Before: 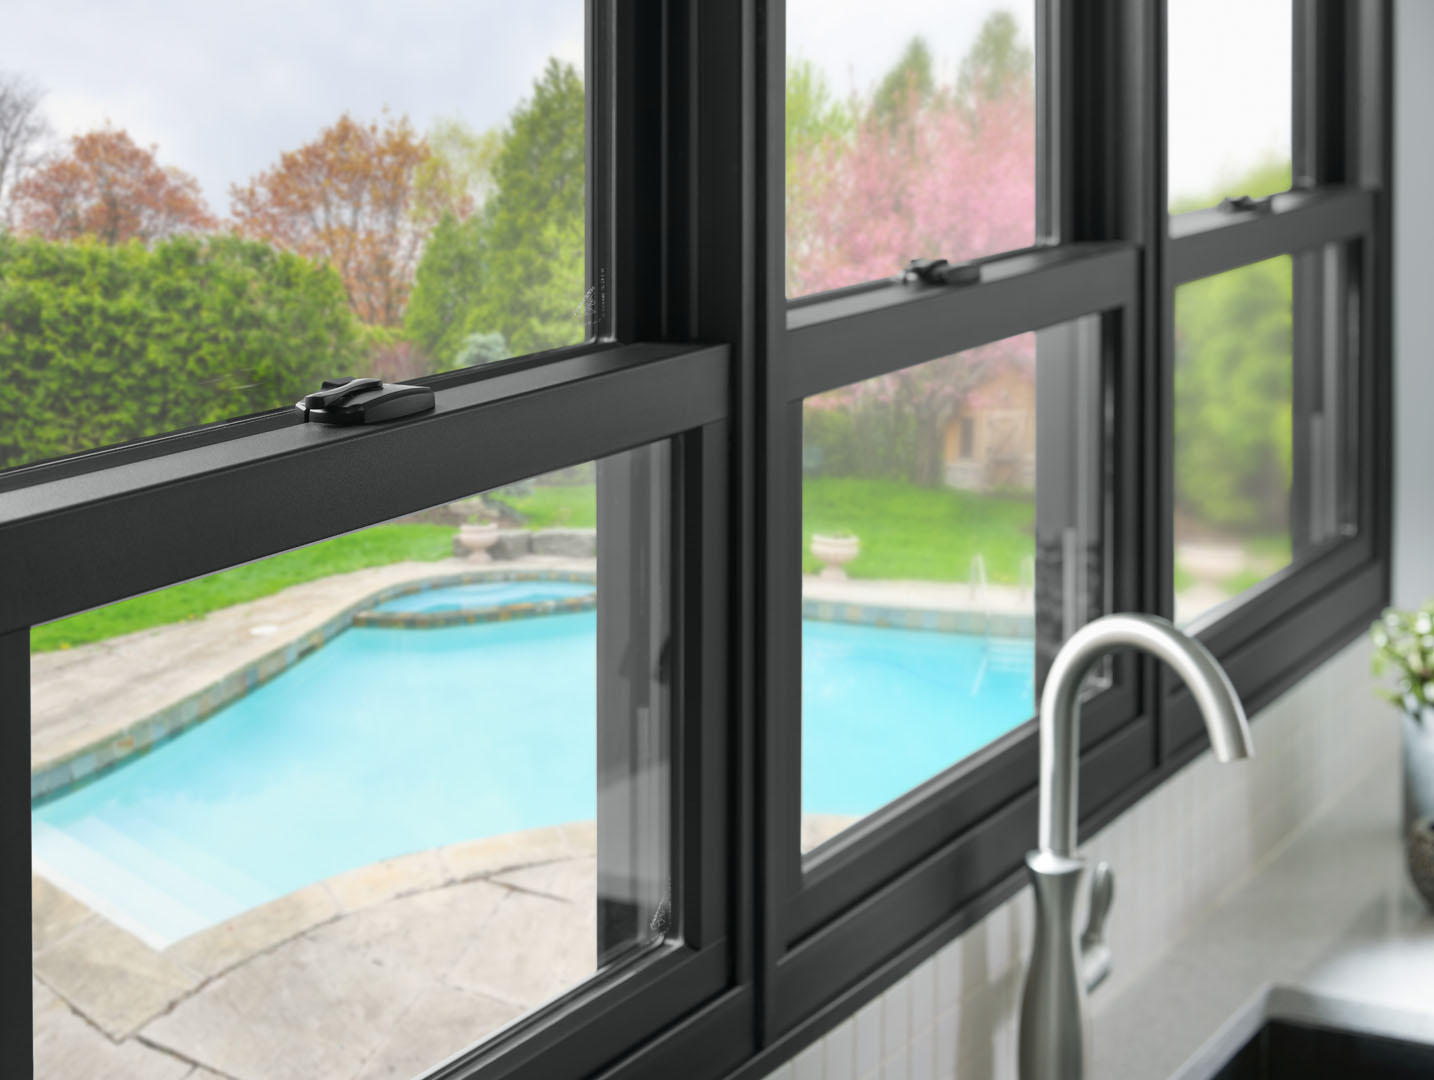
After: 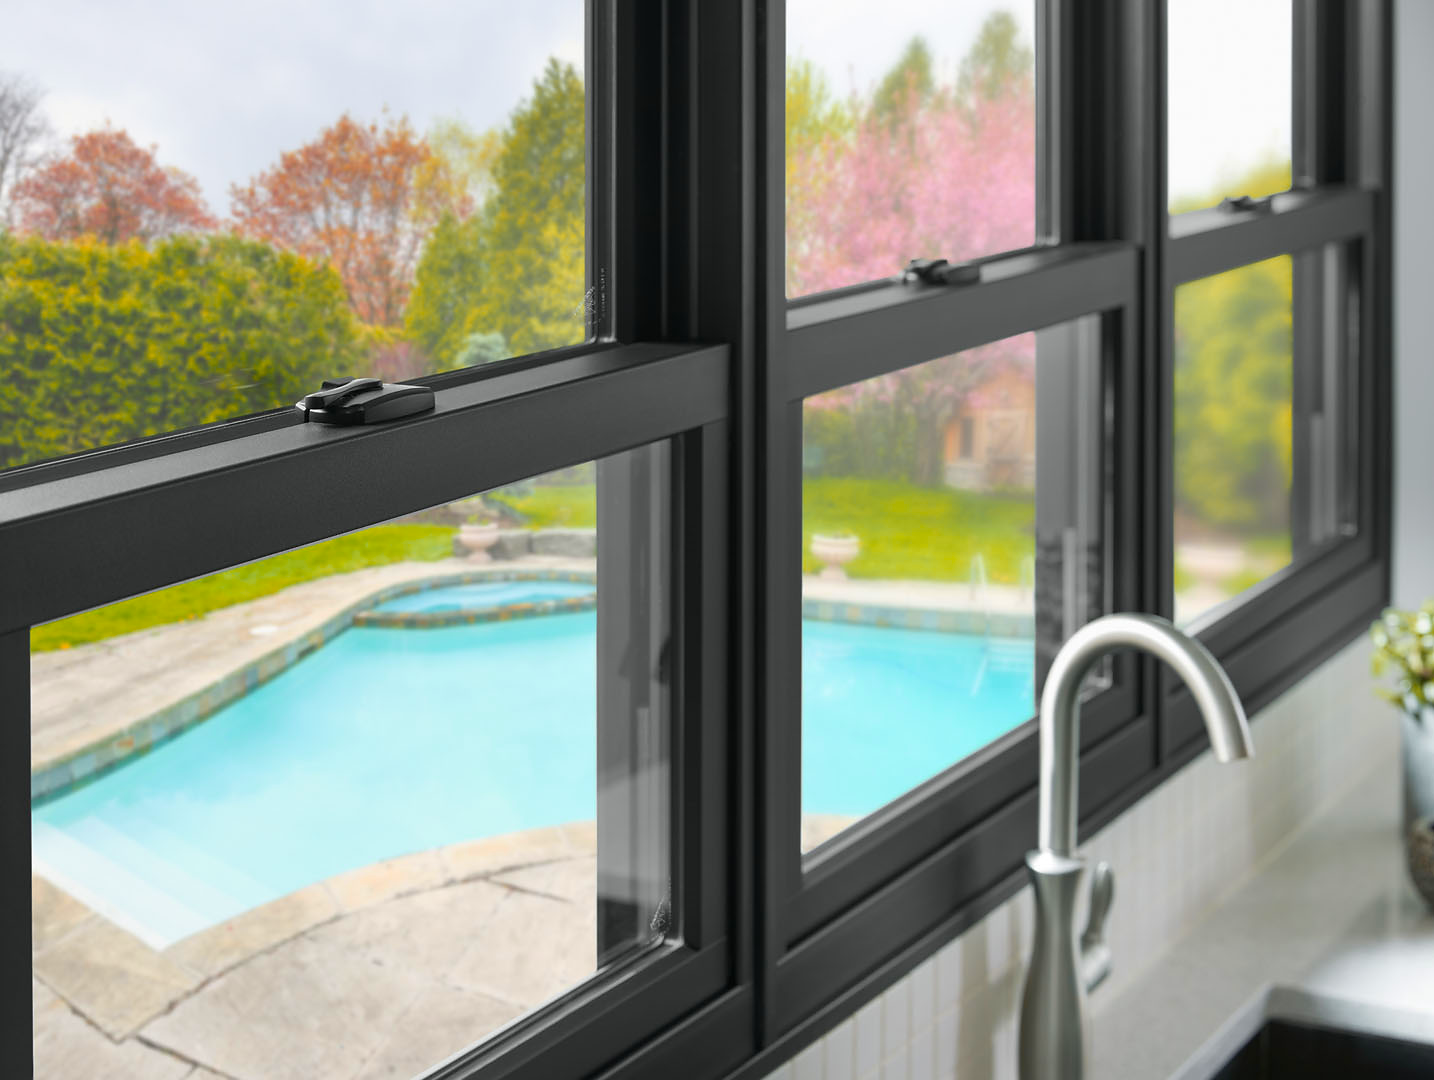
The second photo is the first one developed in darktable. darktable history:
sharpen: radius 1.02, threshold 0.989
color zones: curves: ch1 [(0.24, 0.634) (0.75, 0.5)]; ch2 [(0.253, 0.437) (0.745, 0.491)], mix 33.75%
